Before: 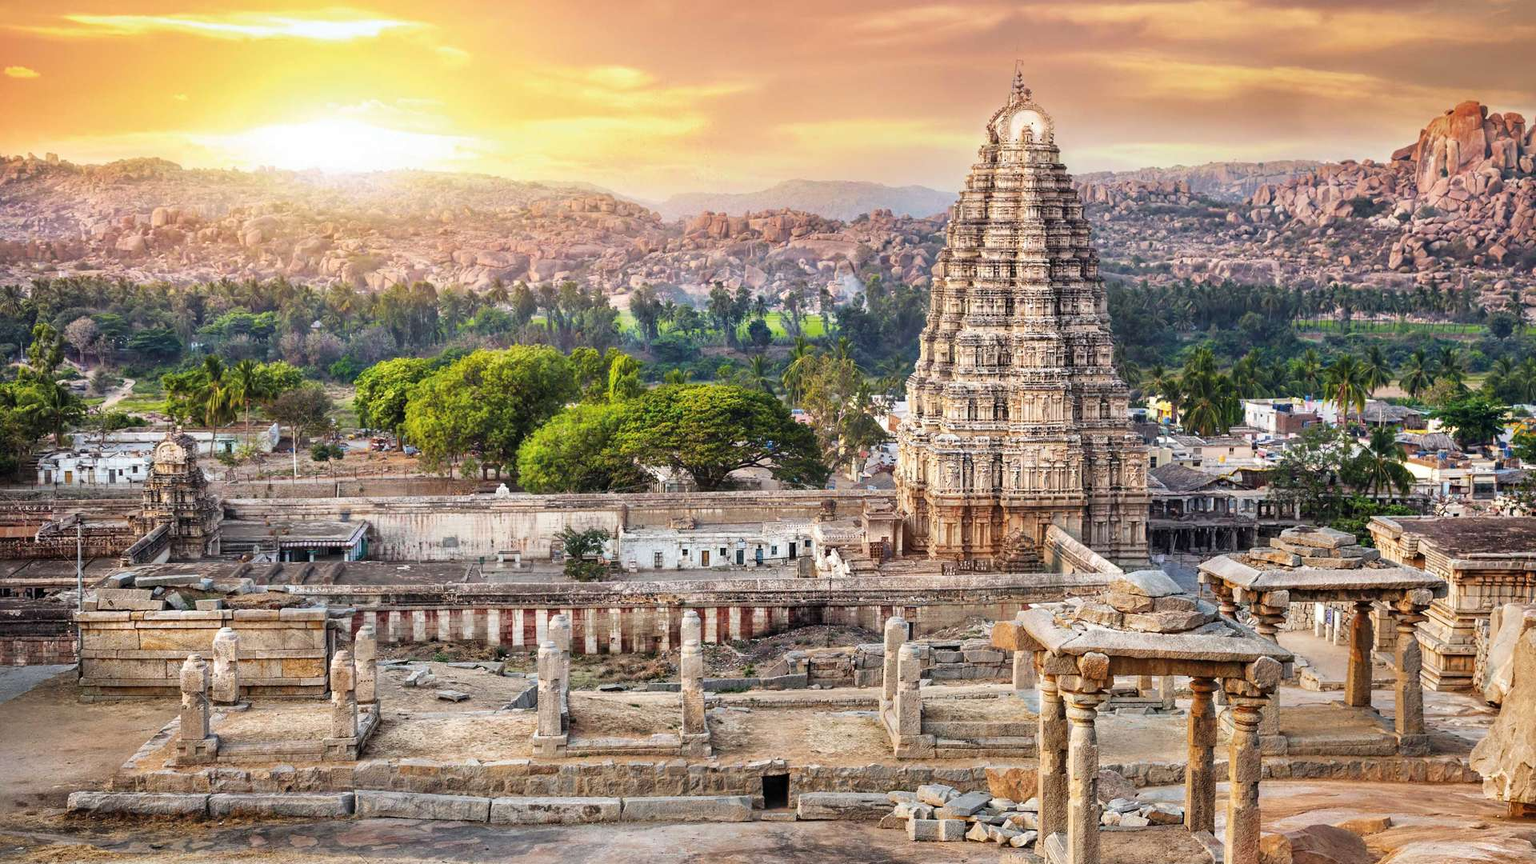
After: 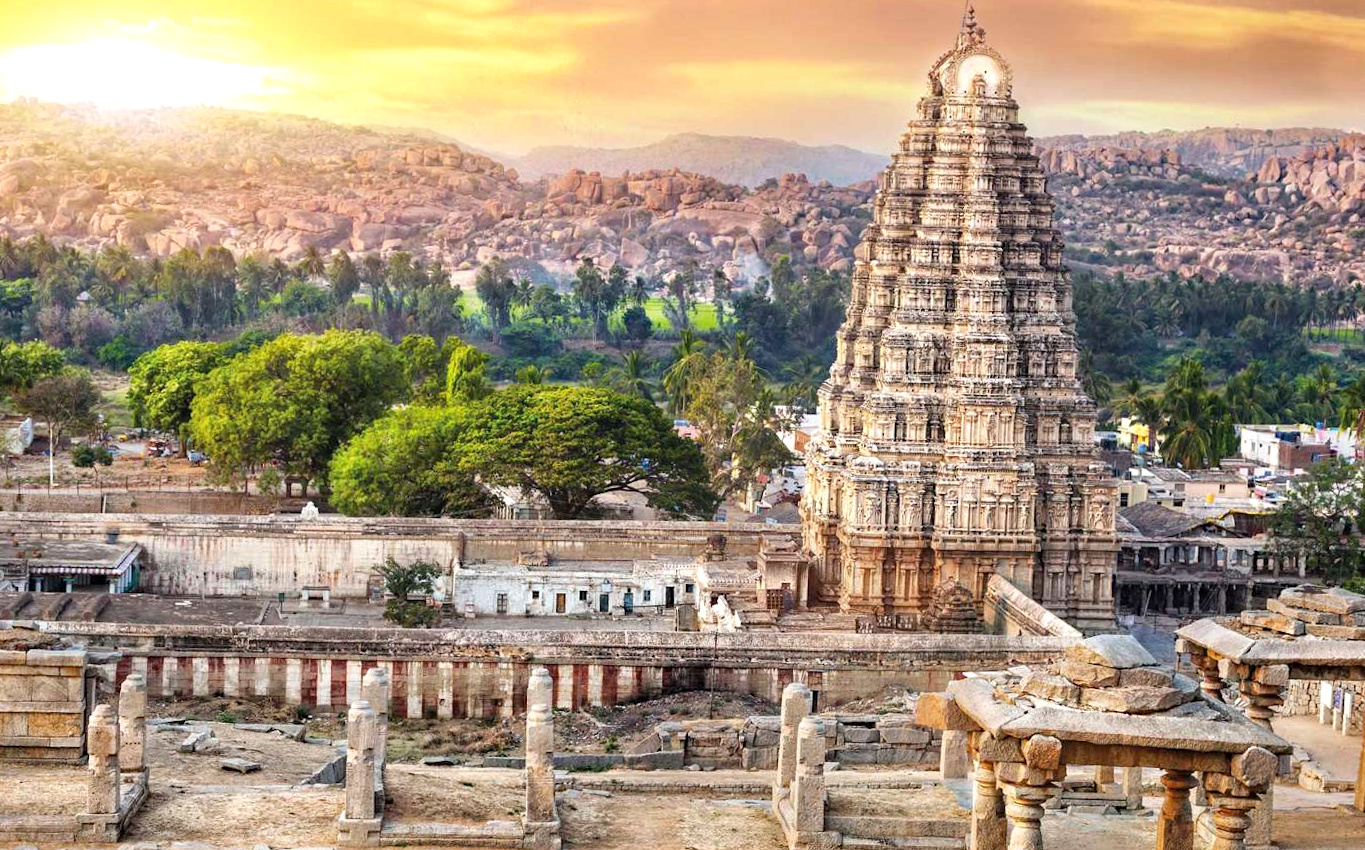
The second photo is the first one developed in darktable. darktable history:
crop and rotate: left 17.046%, top 10.659%, right 12.989%, bottom 14.553%
haze removal: compatibility mode true, adaptive false
rotate and perspective: rotation 1.72°, automatic cropping off
exposure: exposure 0.207 EV, compensate highlight preservation false
